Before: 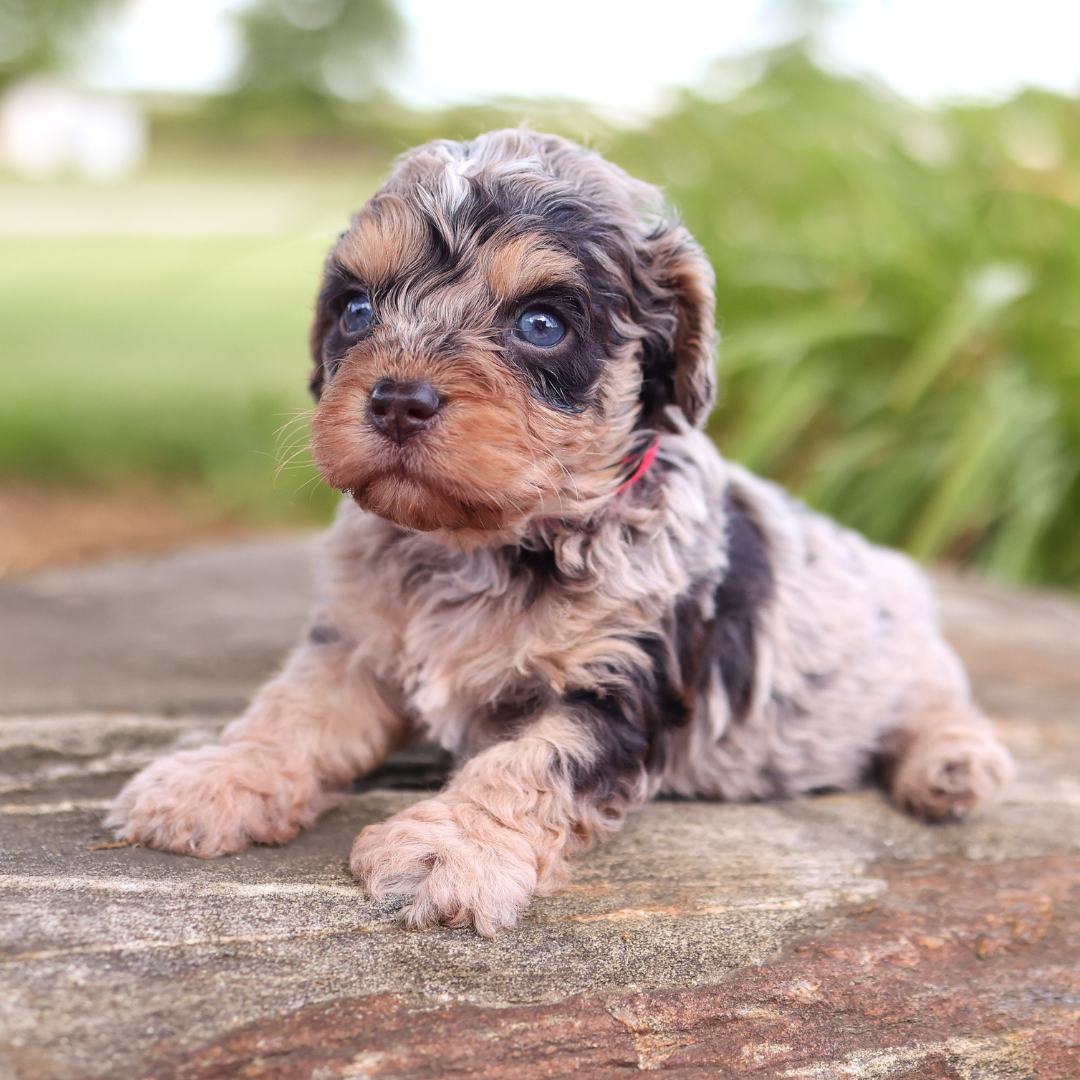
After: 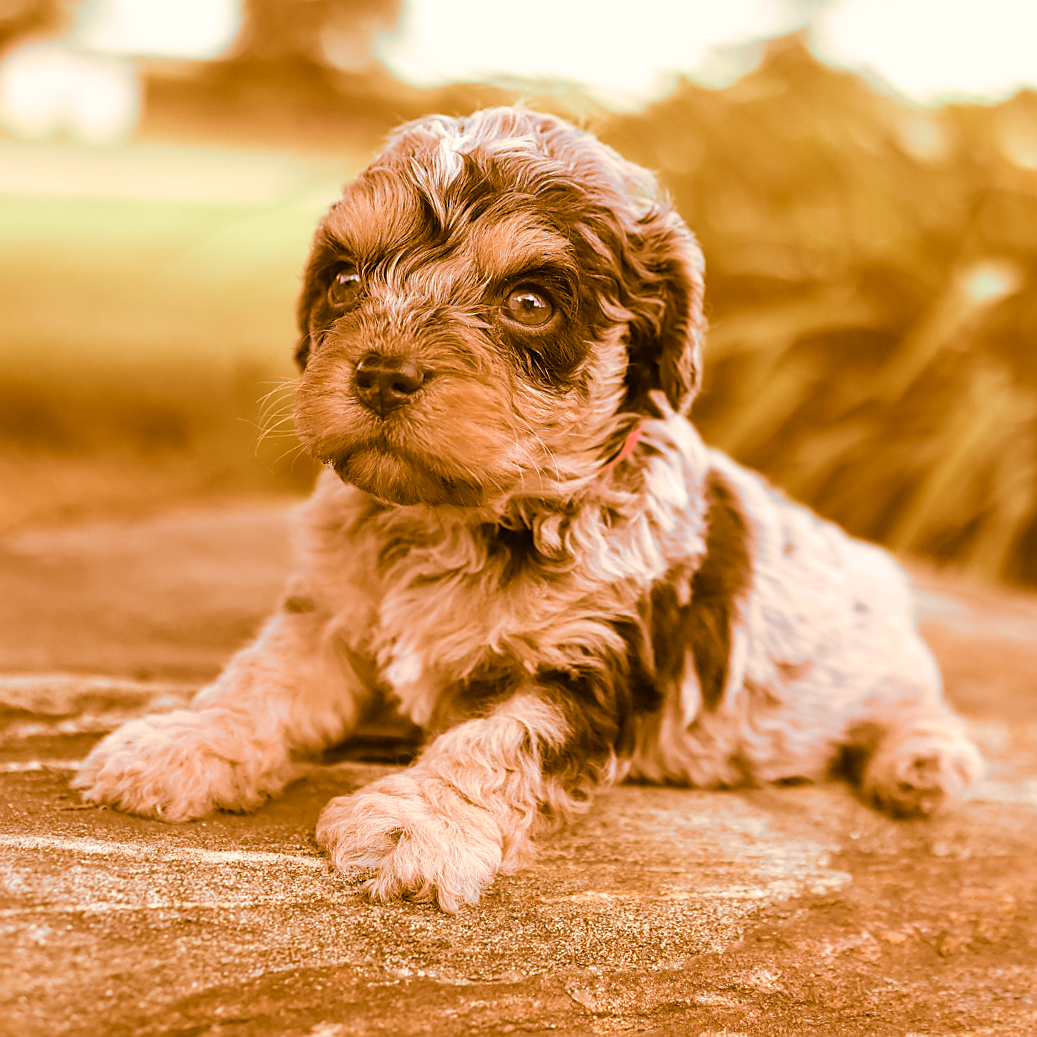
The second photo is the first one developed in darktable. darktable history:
split-toning: shadows › hue 26°, shadows › saturation 0.92, highlights › hue 40°, highlights › saturation 0.92, balance -63, compress 0%
sharpen: on, module defaults
crop and rotate: angle -2.38°
white balance: red 1.045, blue 0.932
